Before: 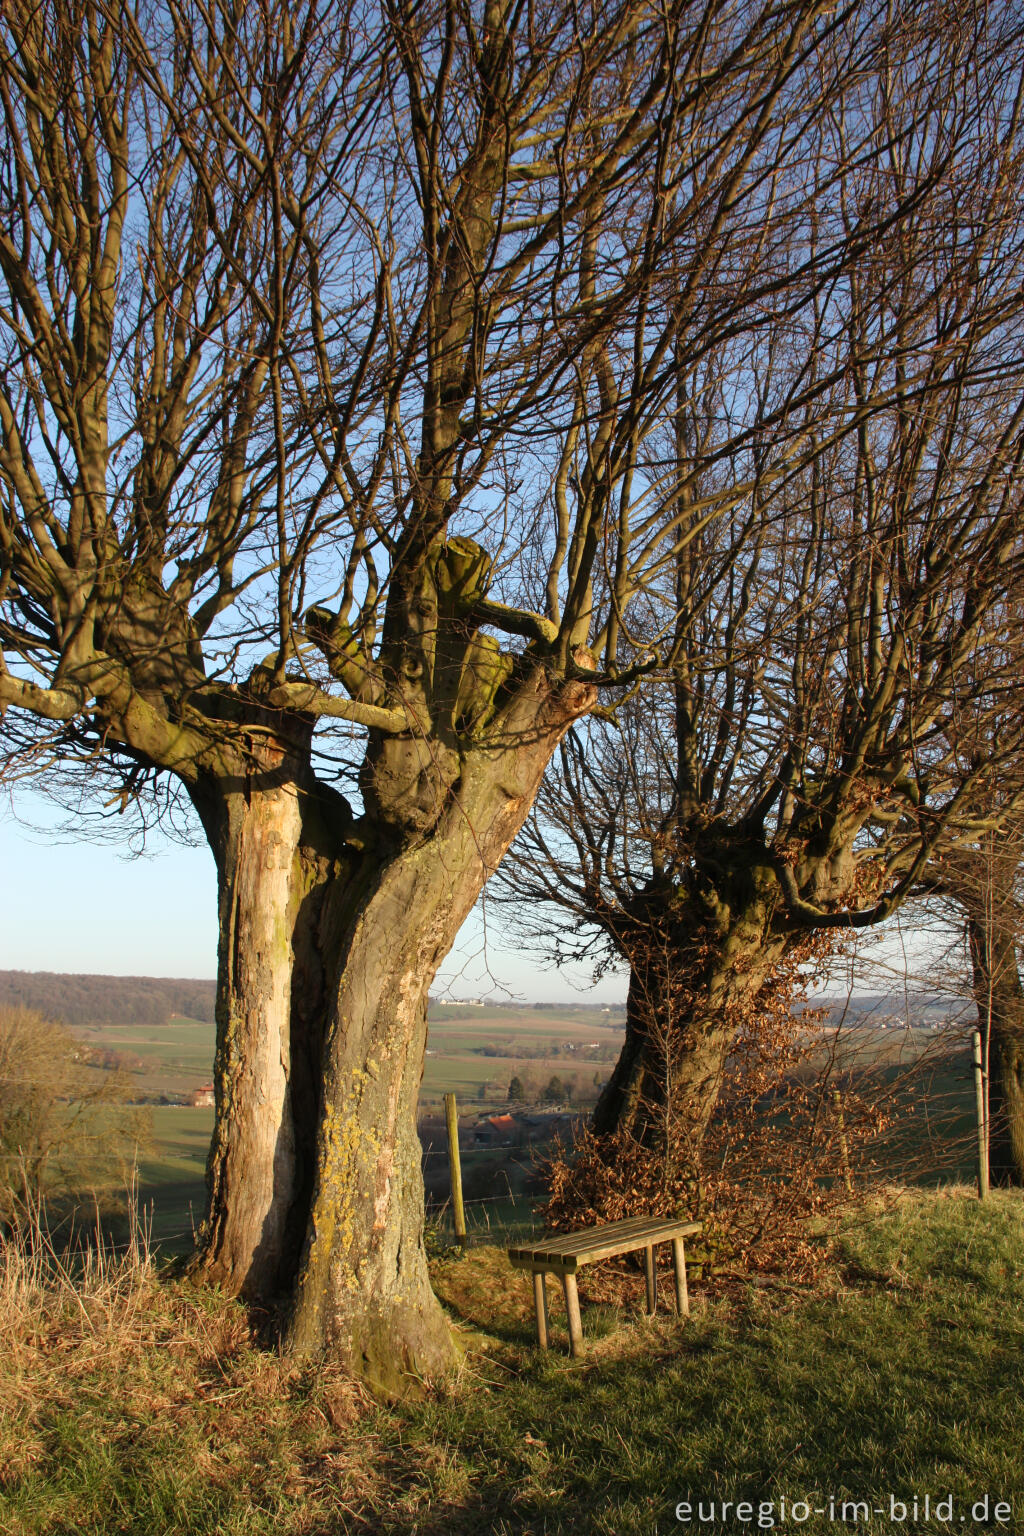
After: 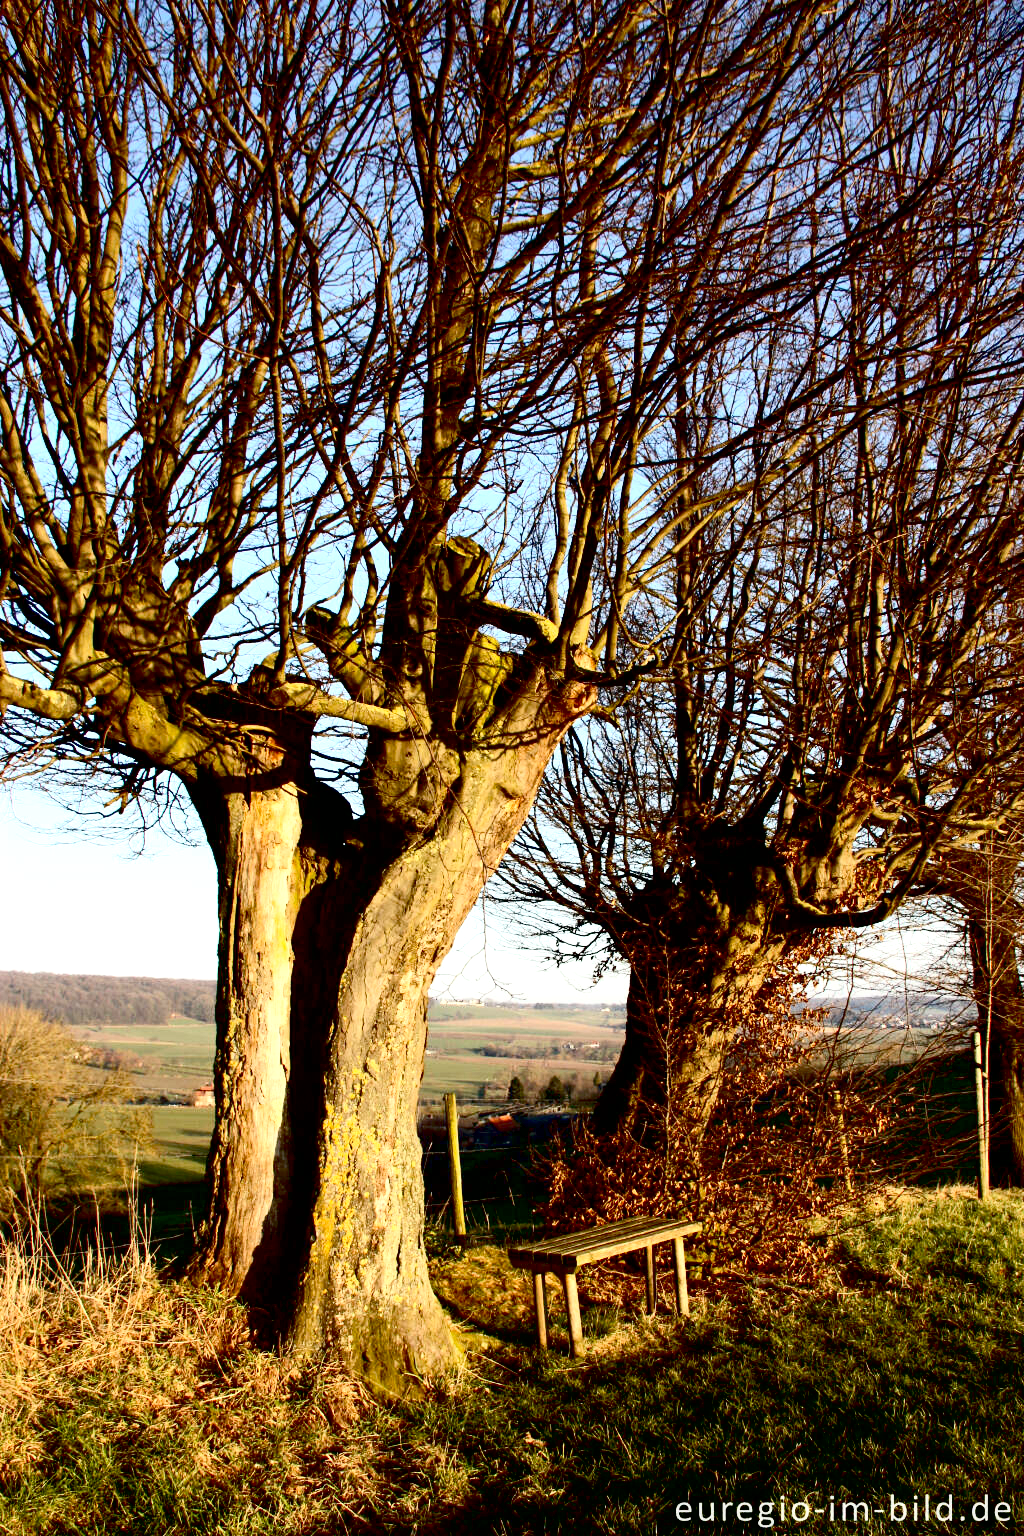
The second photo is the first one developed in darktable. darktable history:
contrast brightness saturation: contrast 0.272
exposure: black level correction 0.032, exposure 0.306 EV, compensate exposure bias true, compensate highlight preservation false
